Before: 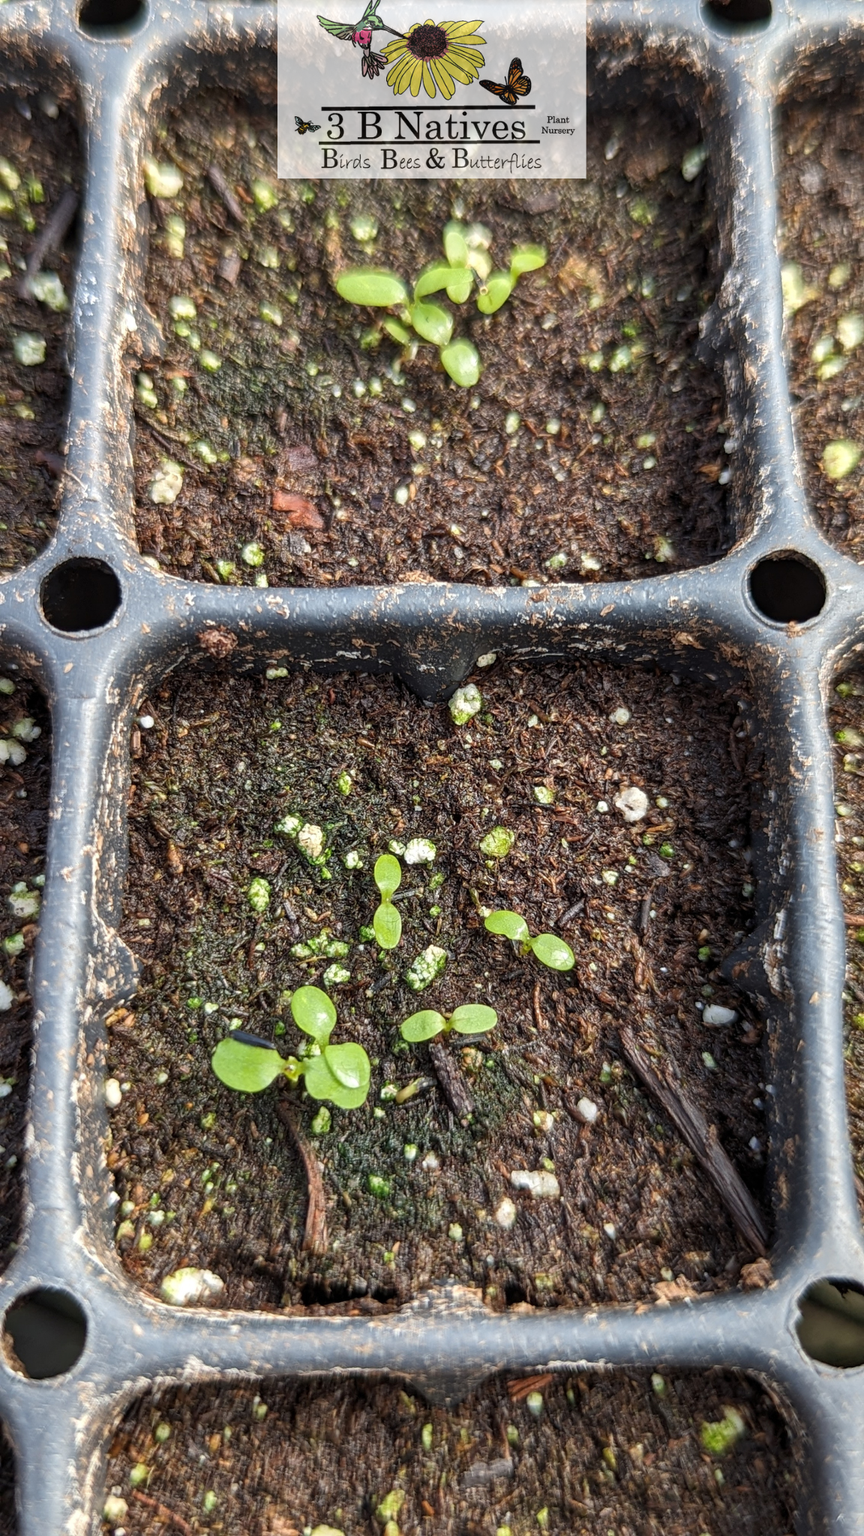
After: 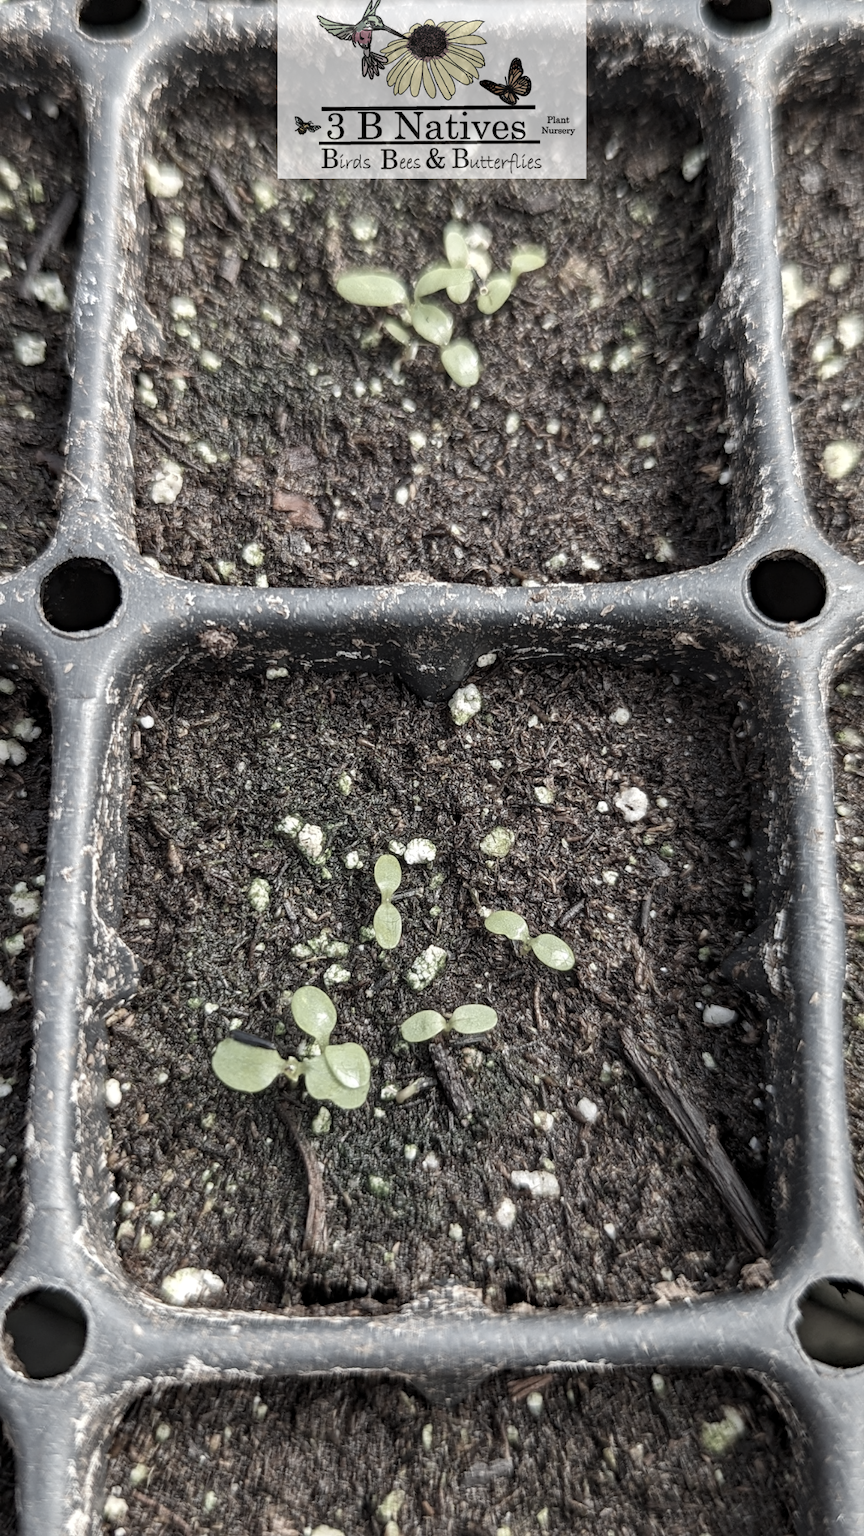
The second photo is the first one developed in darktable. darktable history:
color zones: curves: ch1 [(0, 0.153) (0.143, 0.15) (0.286, 0.151) (0.429, 0.152) (0.571, 0.152) (0.714, 0.151) (0.857, 0.151) (1, 0.153)]
haze removal: compatibility mode true, adaptive false
